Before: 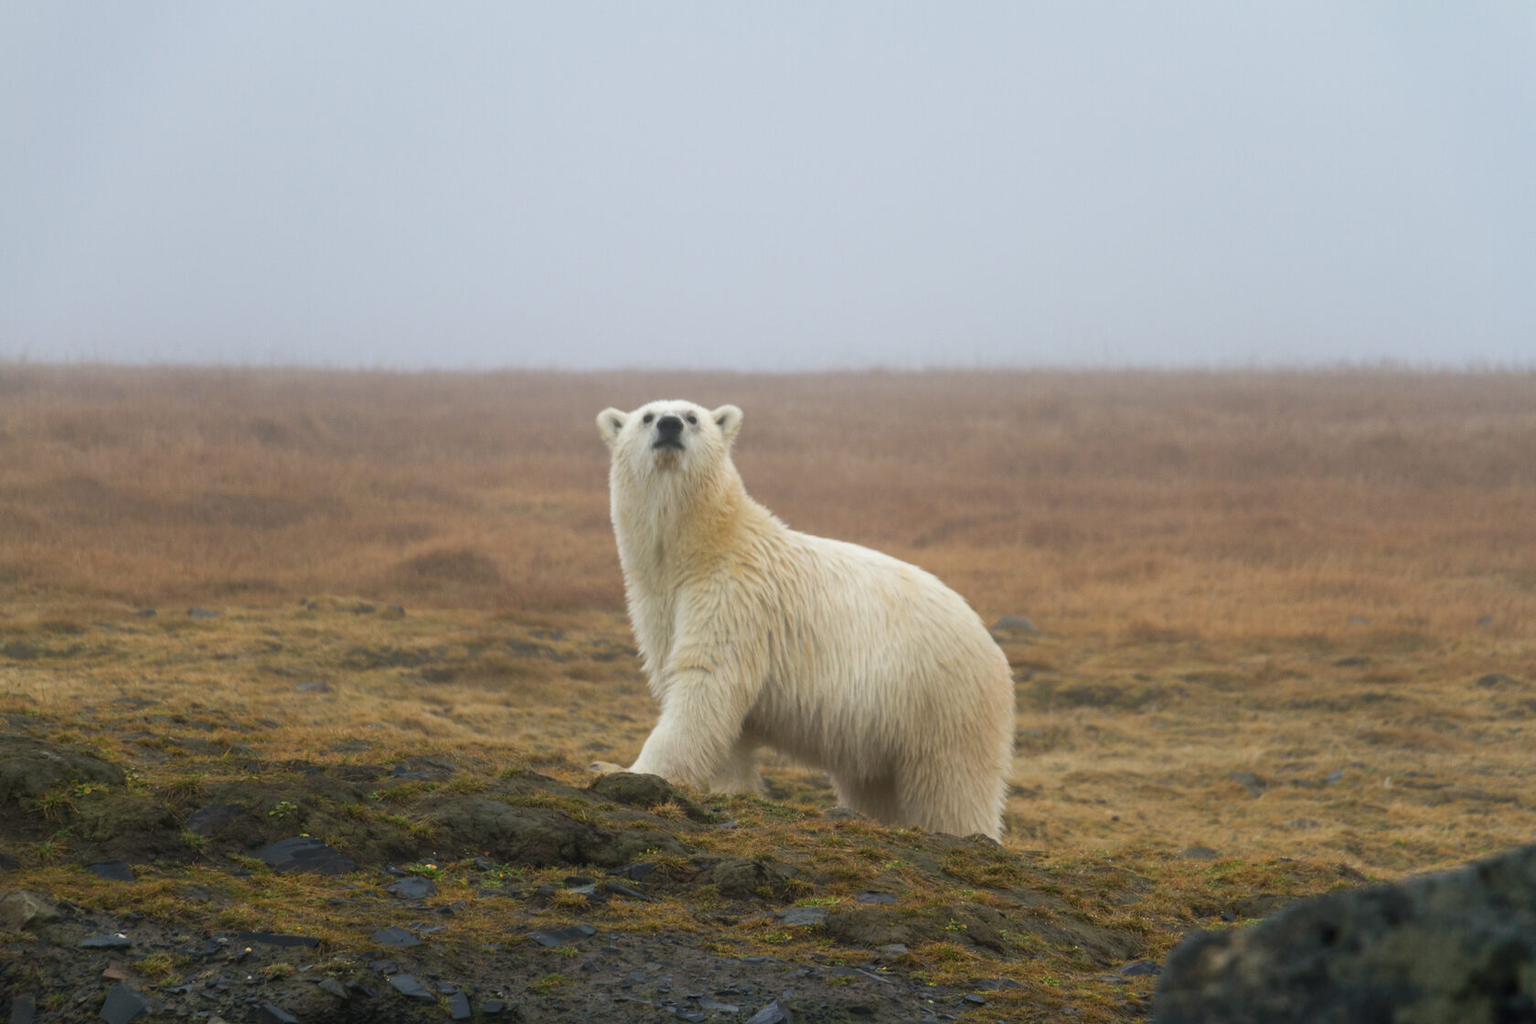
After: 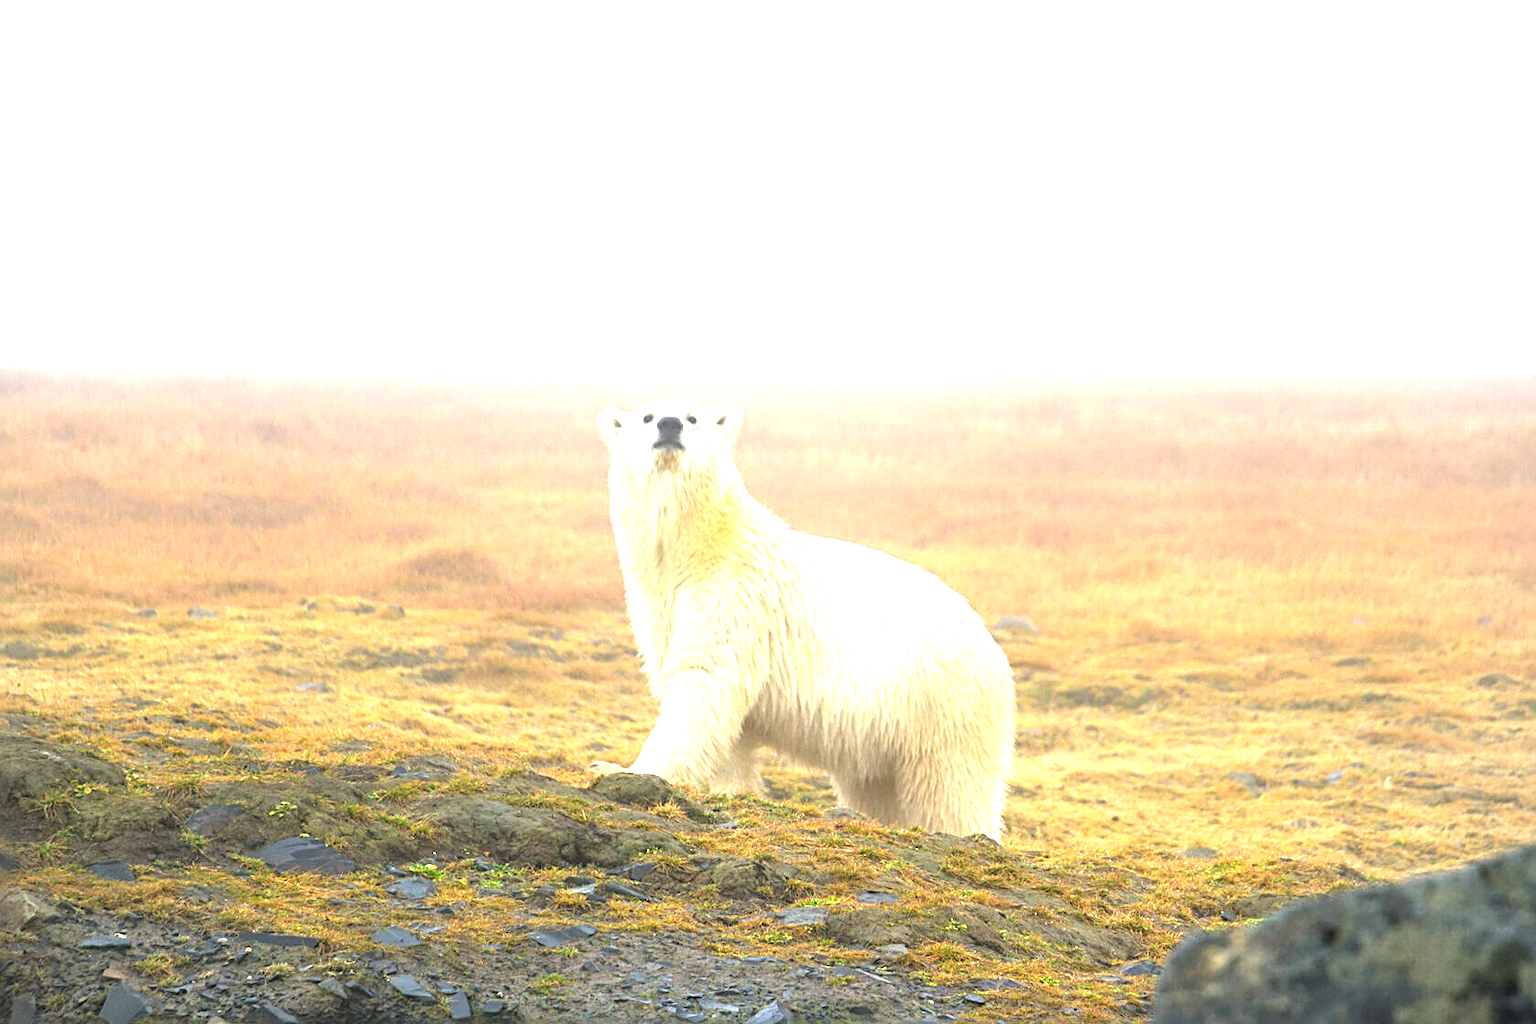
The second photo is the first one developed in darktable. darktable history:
sharpen: radius 2.56, amount 0.633
vignetting: fall-off start 85.64%, fall-off radius 79.7%, width/height ratio 1.221
contrast brightness saturation: brightness 0.09, saturation 0.195
exposure: exposure 2.001 EV, compensate highlight preservation false
